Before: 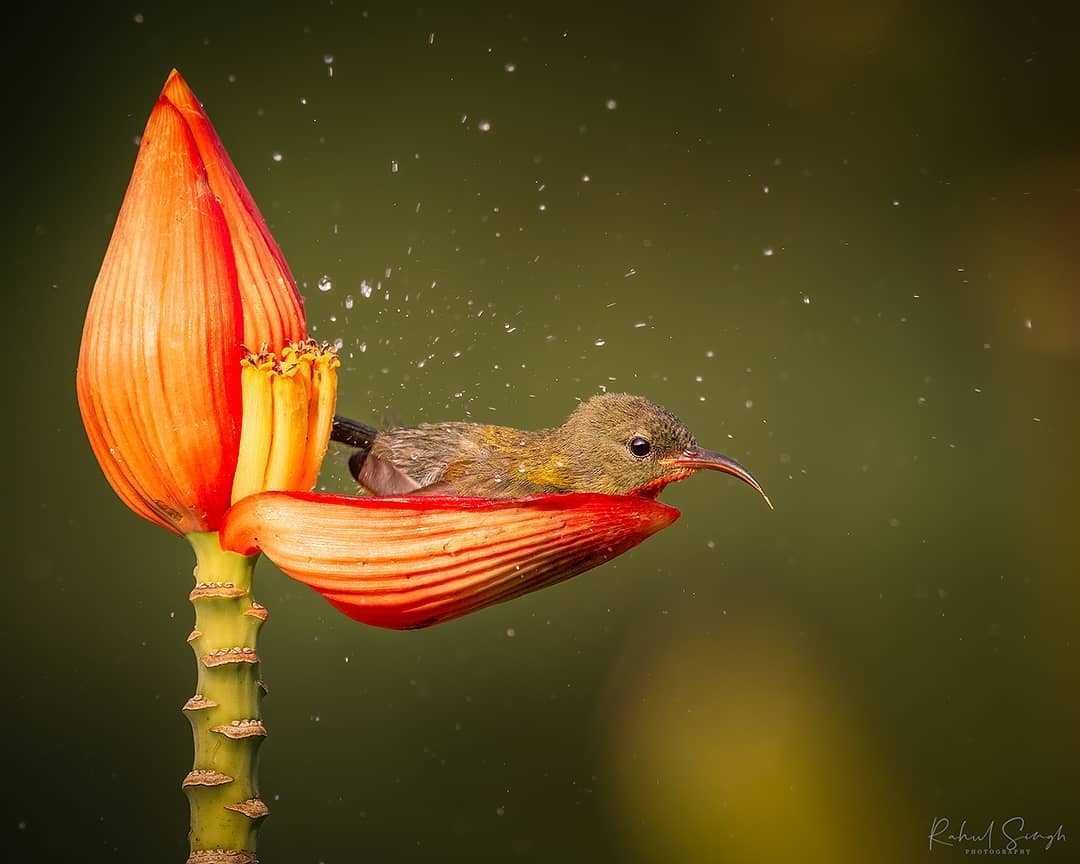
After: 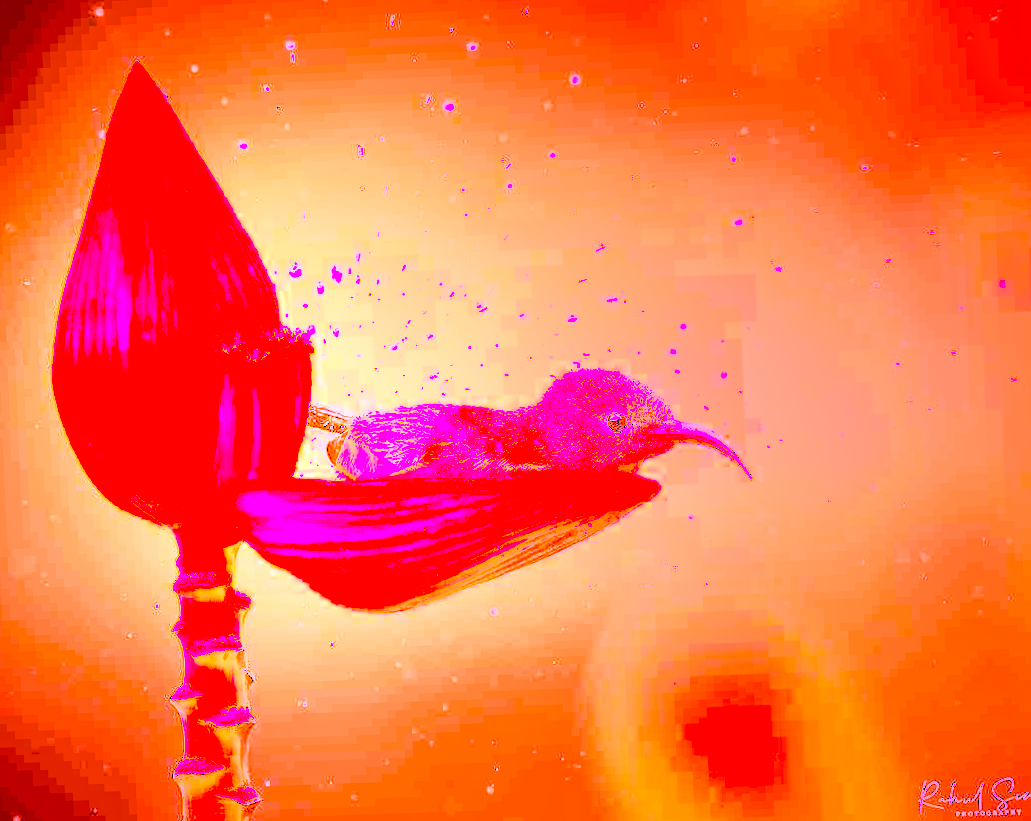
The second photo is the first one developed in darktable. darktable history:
exposure: black level correction 0.016, exposure 1.774 EV, compensate highlight preservation false
local contrast: on, module defaults
rotate and perspective: rotation -2.12°, lens shift (vertical) 0.009, lens shift (horizontal) -0.008, automatic cropping original format, crop left 0.036, crop right 0.964, crop top 0.05, crop bottom 0.959
white balance: red 4.26, blue 1.802
